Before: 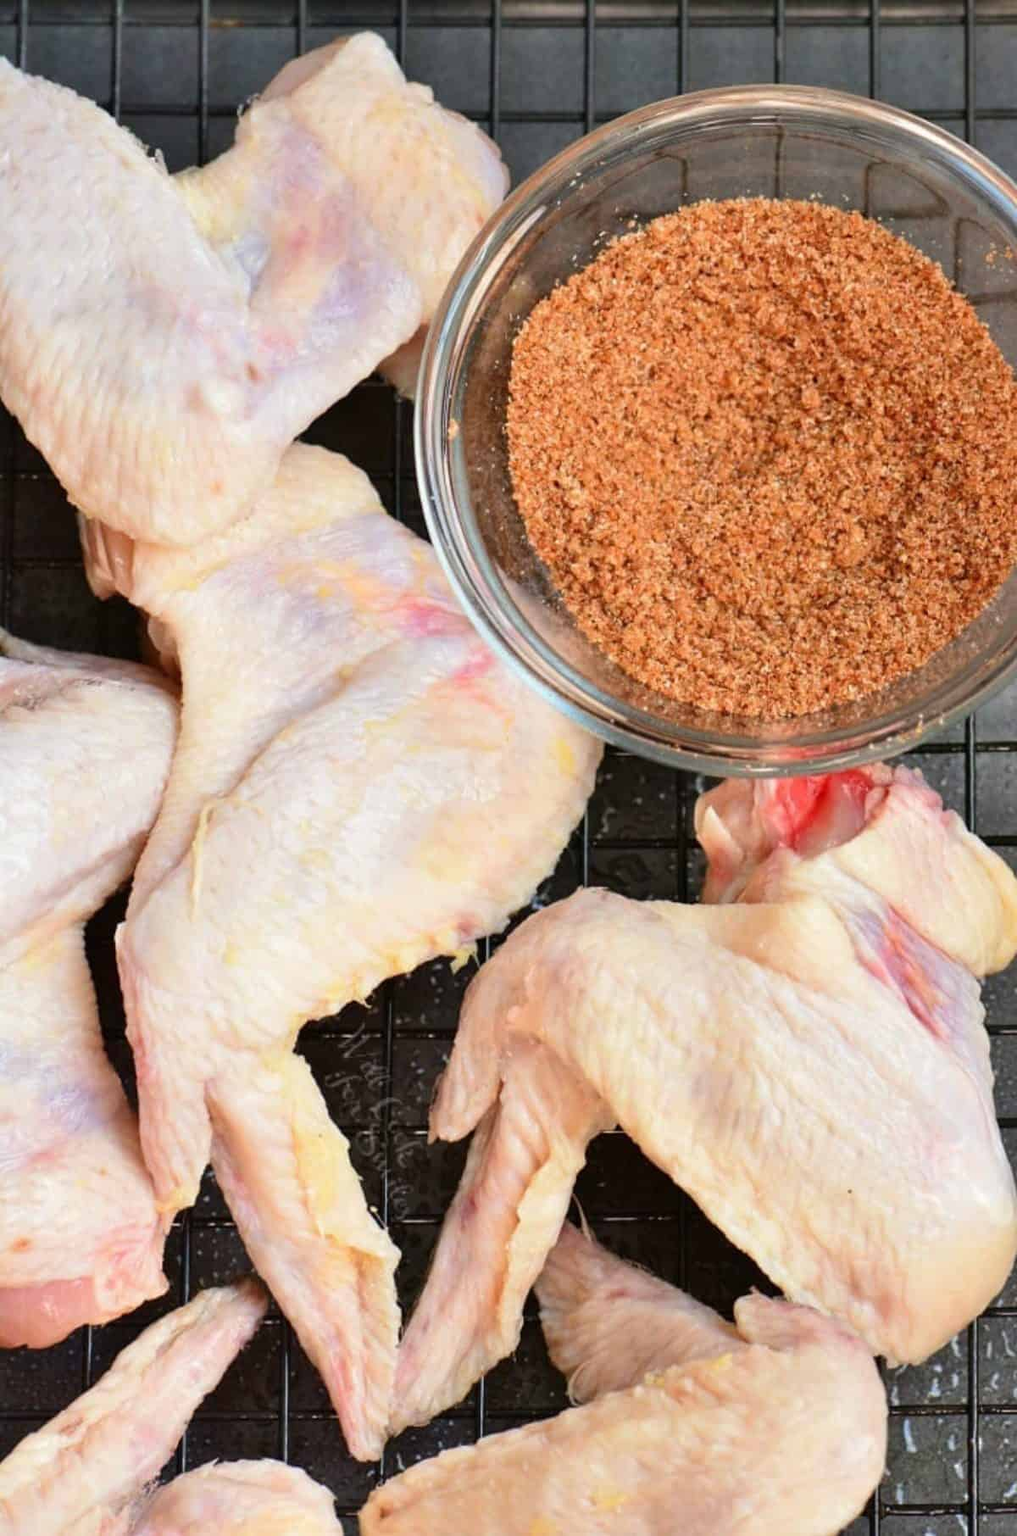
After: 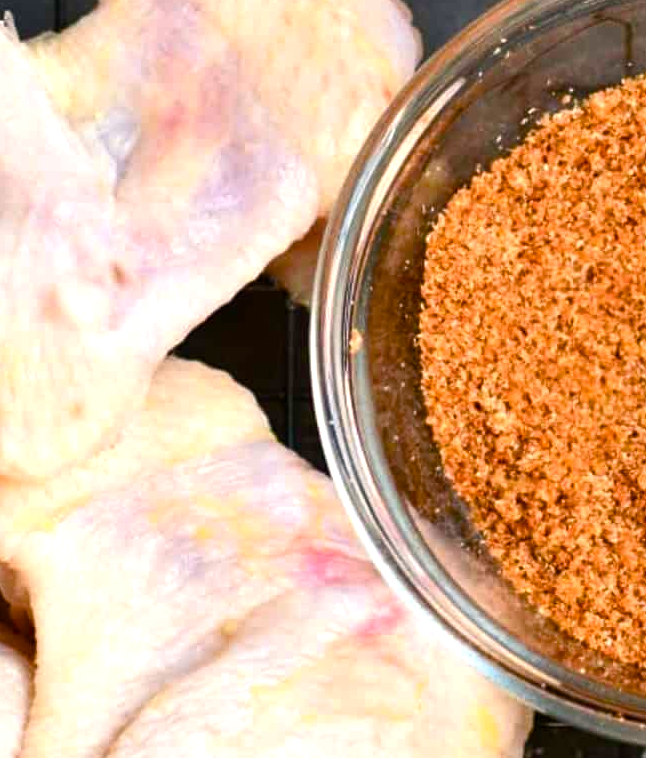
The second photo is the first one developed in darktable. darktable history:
crop: left 14.927%, top 9.132%, right 31.202%, bottom 49.031%
color balance rgb: highlights gain › chroma 1.596%, highlights gain › hue 55.76°, perceptual saturation grading › global saturation 44.443%, perceptual saturation grading › highlights -50.083%, perceptual saturation grading › shadows 30.833%, perceptual brilliance grading › highlights 13.829%, perceptual brilliance grading › shadows -19.207%, global vibrance 20%
